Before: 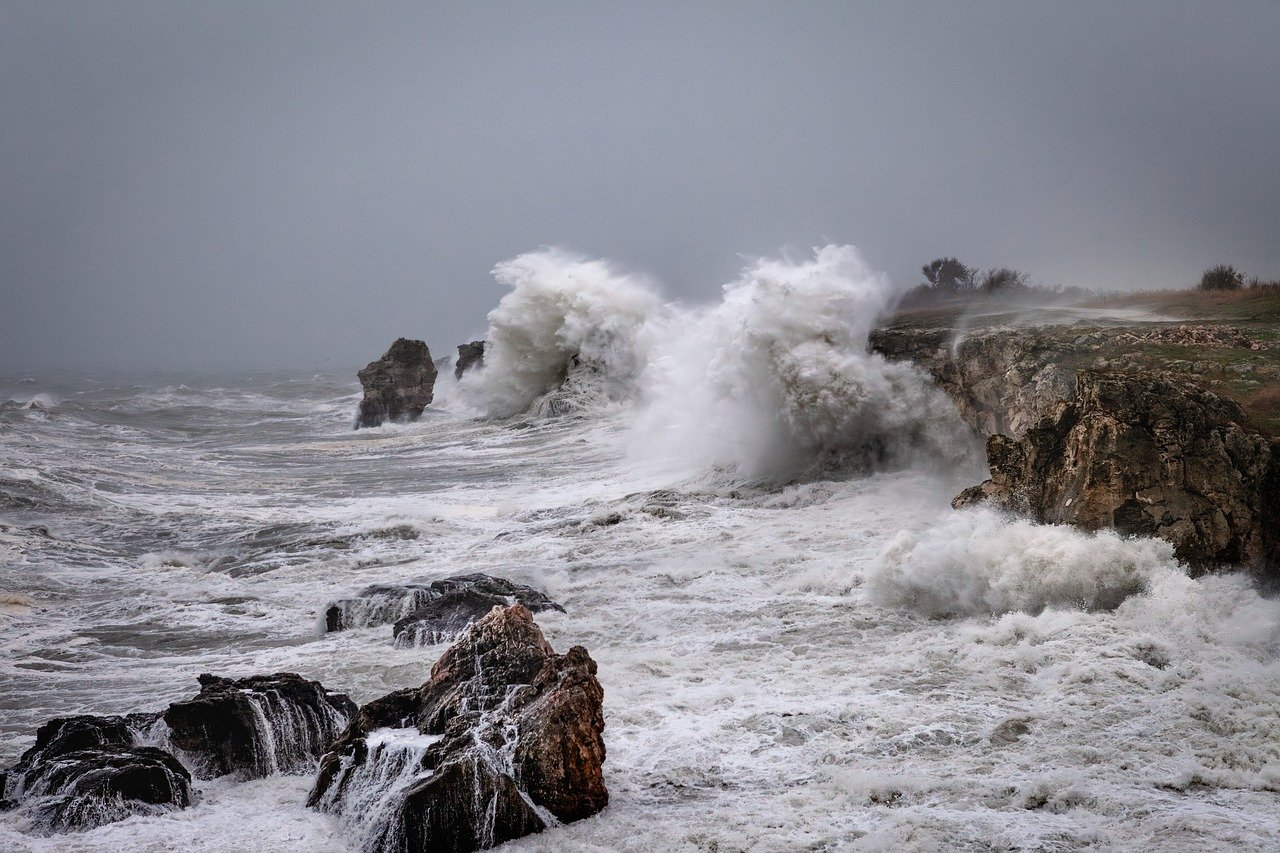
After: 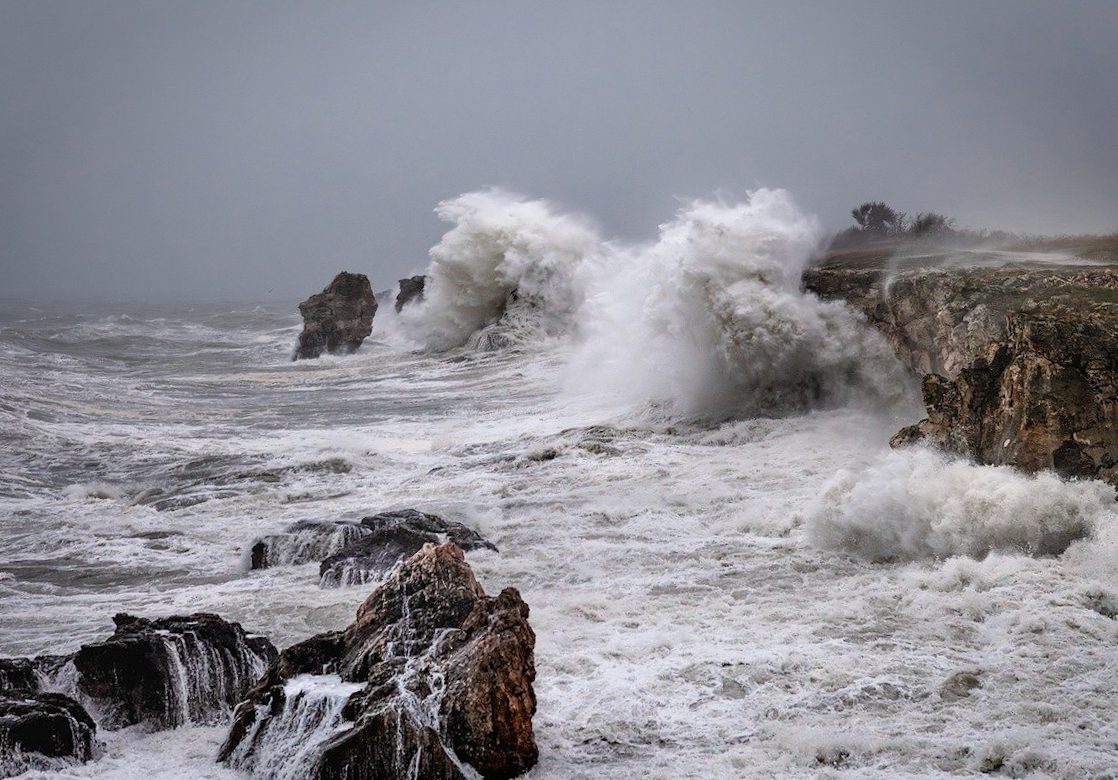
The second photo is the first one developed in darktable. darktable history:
rotate and perspective: rotation -1.68°, lens shift (vertical) -0.146, crop left 0.049, crop right 0.912, crop top 0.032, crop bottom 0.96
crop and rotate: angle -2.38°
